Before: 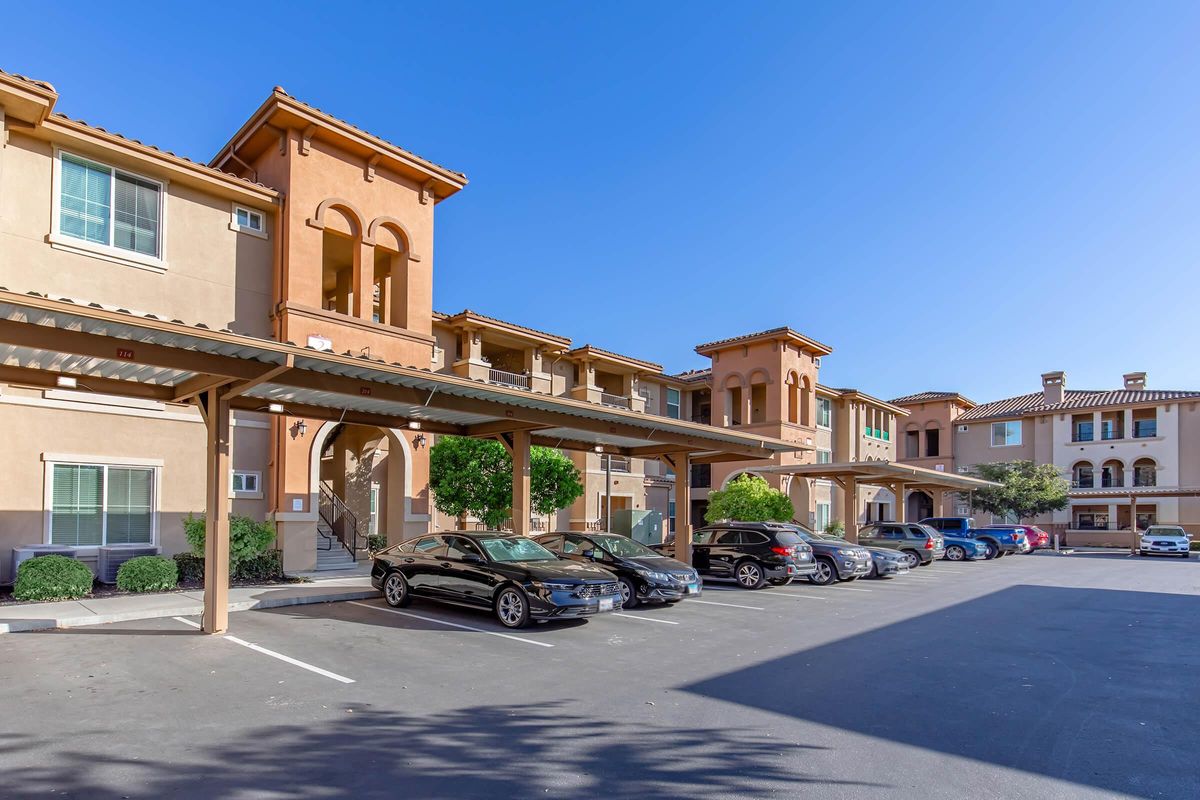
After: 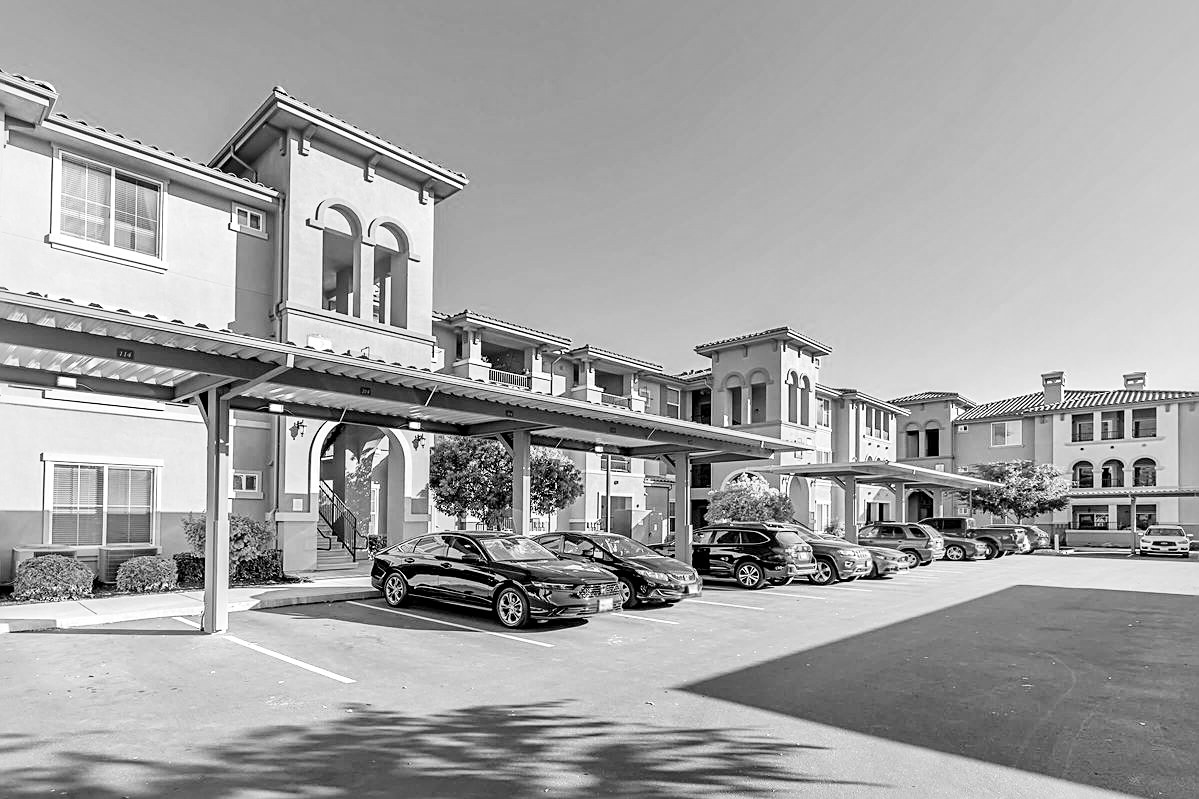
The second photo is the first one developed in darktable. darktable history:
sharpen: amount 0.478
color zones: curves: ch1 [(0, -0.014) (0.143, -0.013) (0.286, -0.013) (0.429, -0.016) (0.571, -0.019) (0.714, -0.015) (0.857, 0.002) (1, -0.014)]
filmic rgb: black relative exposure -7.65 EV, white relative exposure 4.56 EV, hardness 3.61, contrast 1.05
exposure: exposure 1.15 EV, compensate highlight preservation false
local contrast: mode bilateral grid, contrast 20, coarseness 50, detail 171%, midtone range 0.2
